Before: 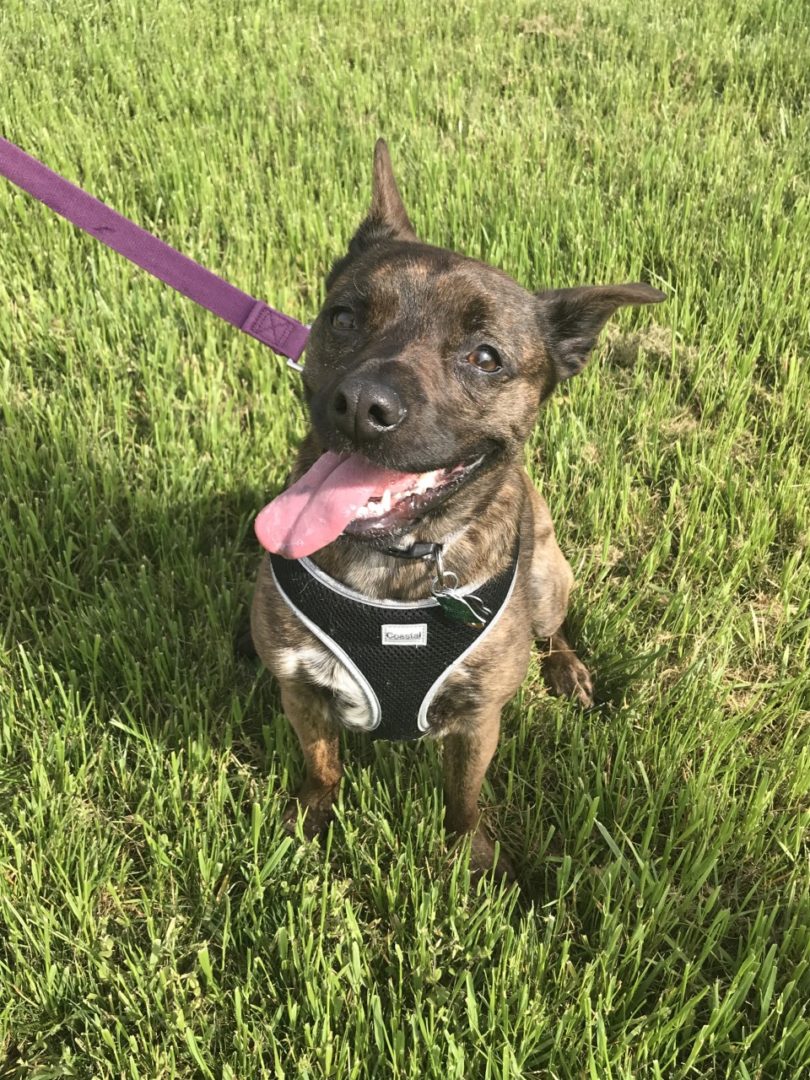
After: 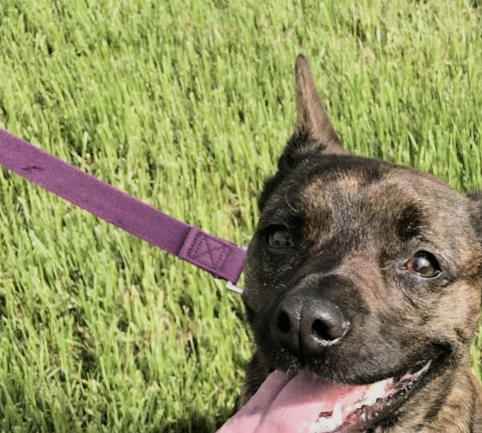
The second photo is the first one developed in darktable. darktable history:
filmic rgb: black relative exposure -5 EV, hardness 2.88, contrast 1.3, highlights saturation mix -30%
crop: left 10.121%, top 10.631%, right 36.218%, bottom 51.526%
rotate and perspective: rotation -4.98°, automatic cropping off
